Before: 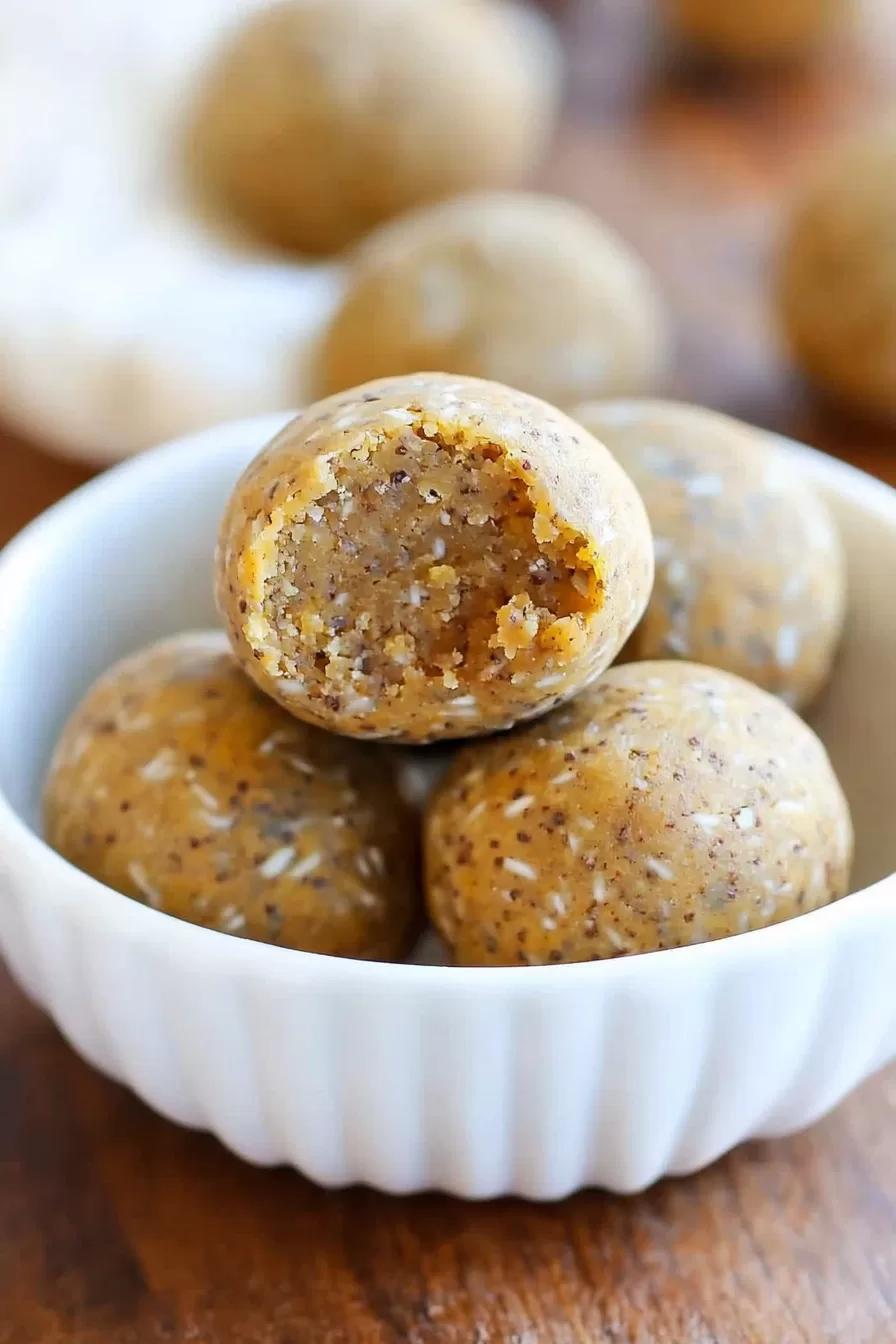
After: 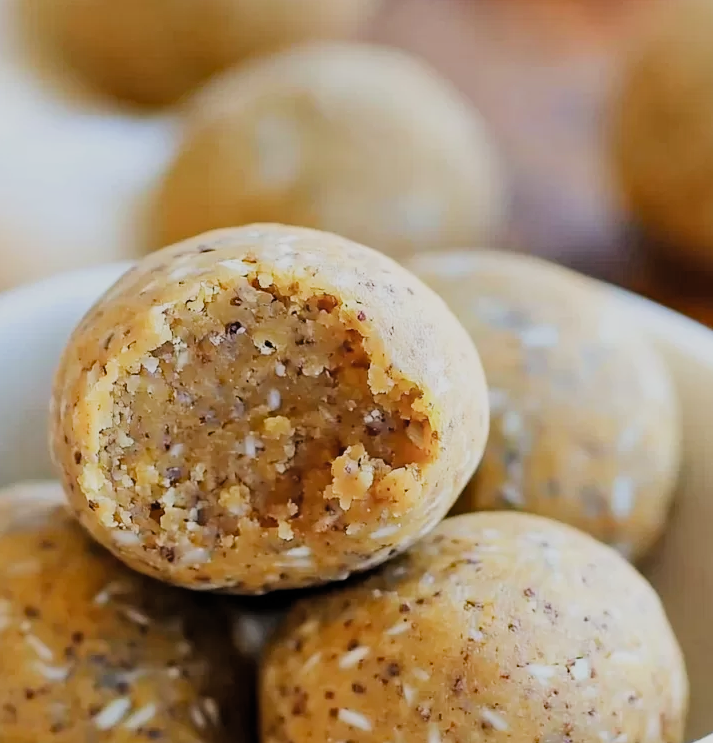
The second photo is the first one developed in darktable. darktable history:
crop: left 18.428%, top 11.091%, right 1.909%, bottom 33.556%
haze removal: strength 0.282, distance 0.245, compatibility mode true, adaptive false
filmic rgb: black relative exposure -7.65 EV, white relative exposure 4.56 EV, hardness 3.61, contrast 1.061, color science v4 (2020), iterations of high-quality reconstruction 0
